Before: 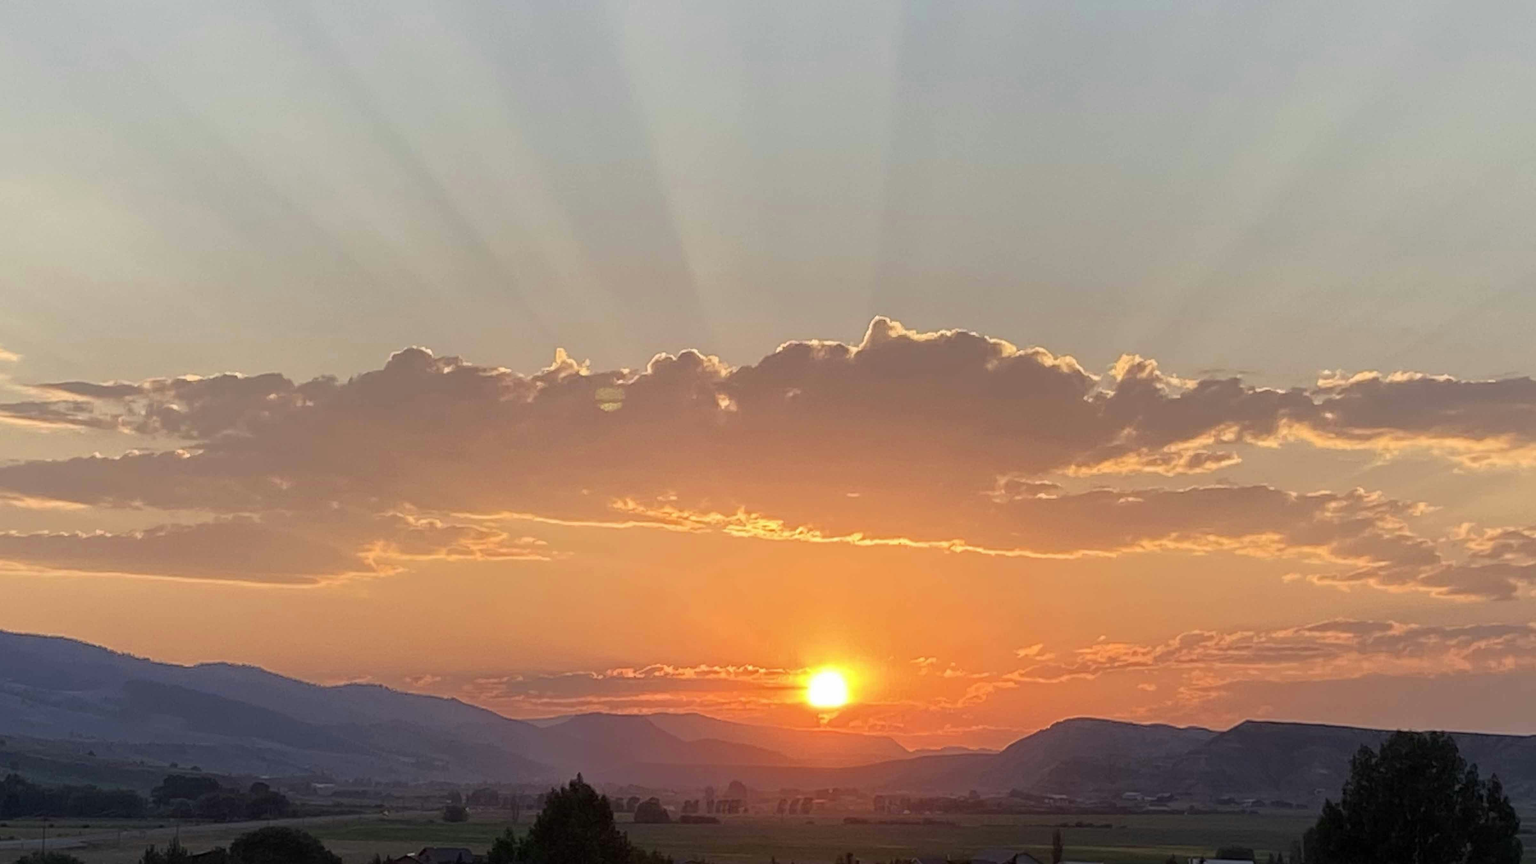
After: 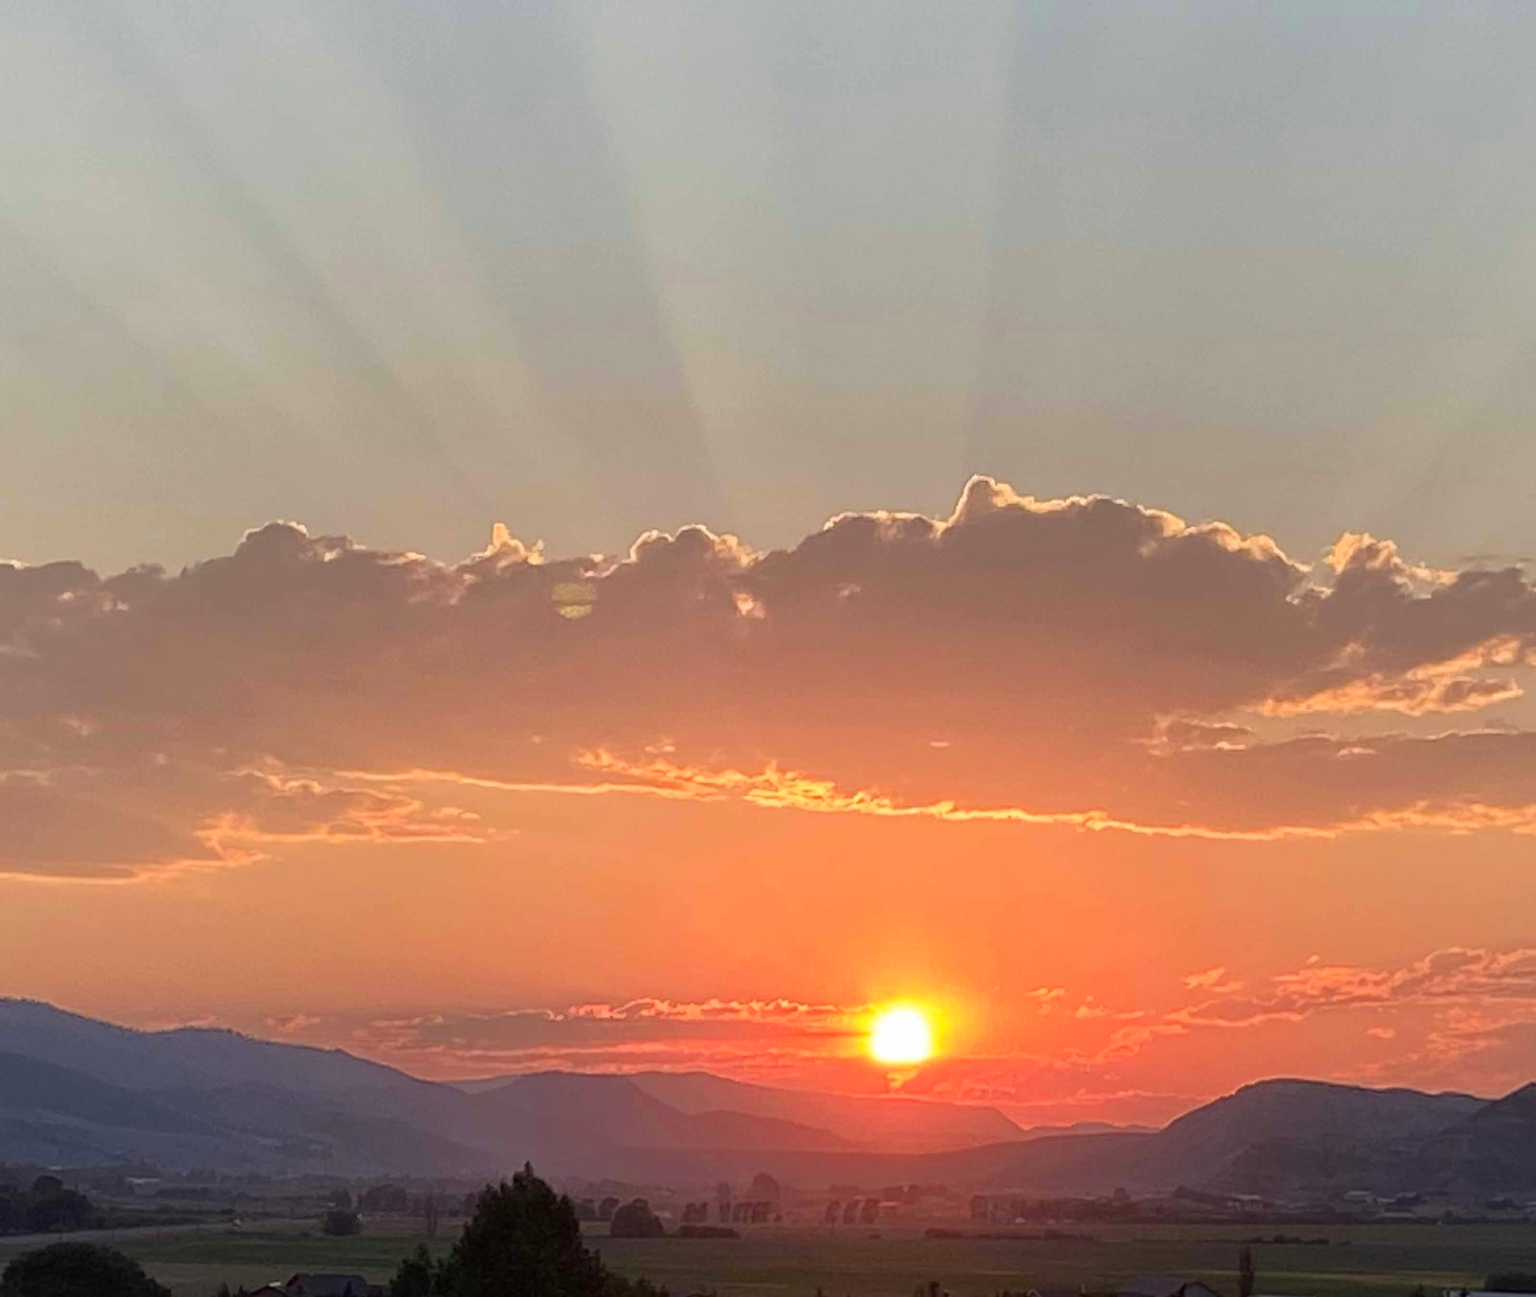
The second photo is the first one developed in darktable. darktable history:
color zones: curves: ch1 [(0.235, 0.558) (0.75, 0.5)]; ch2 [(0.25, 0.462) (0.749, 0.457)]
crop and rotate: left 14.874%, right 18.565%
exposure: compensate exposure bias true, compensate highlight preservation false
